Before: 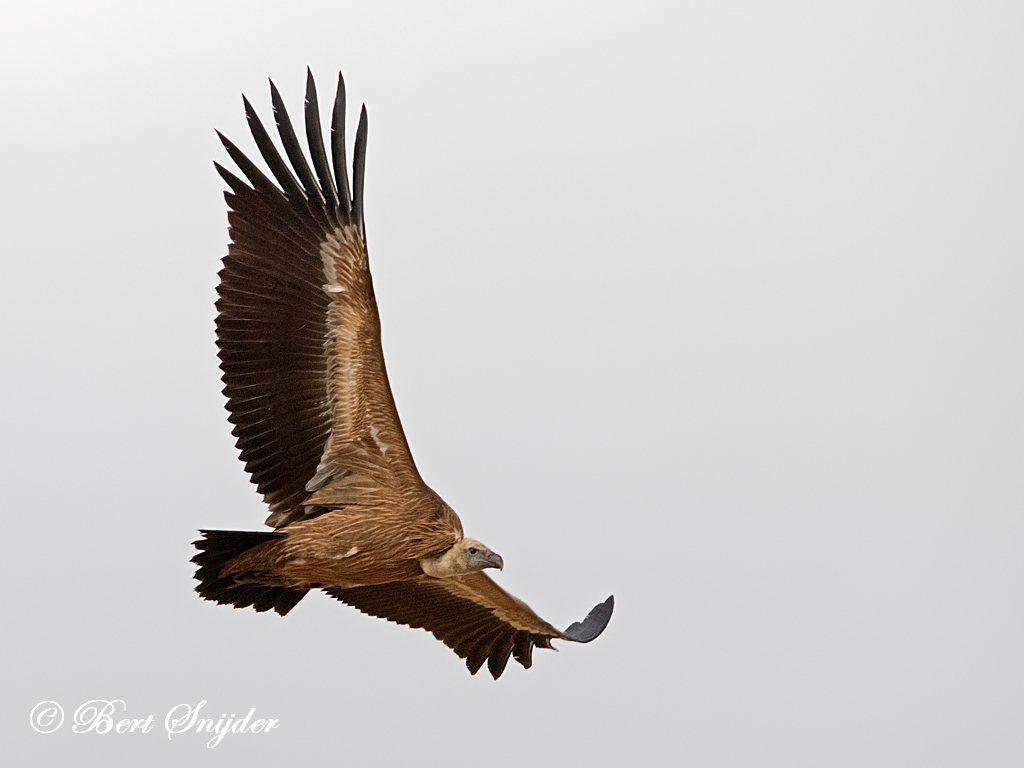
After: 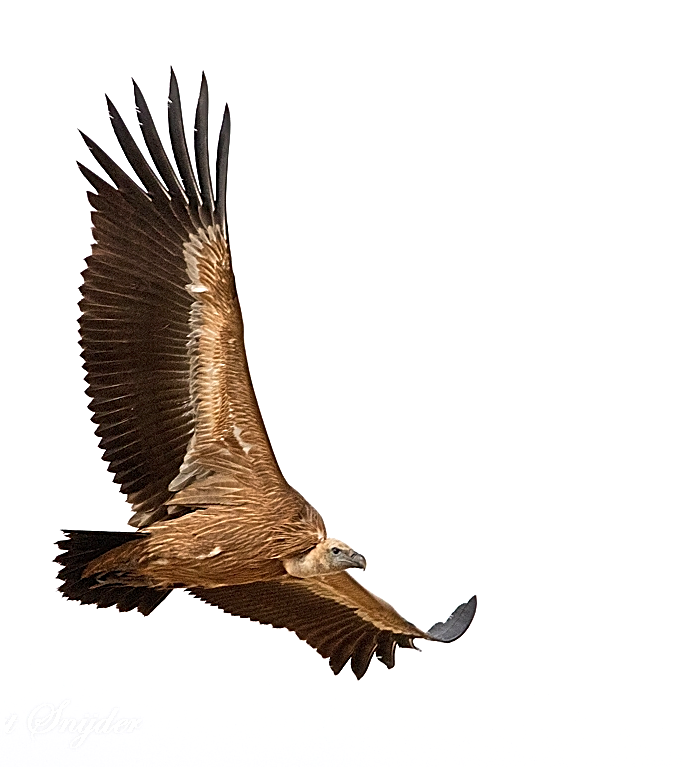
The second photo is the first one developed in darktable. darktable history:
sharpen: on, module defaults
exposure: exposure 0.639 EV, compensate highlight preservation false
crop and rotate: left 13.42%, right 19.876%
